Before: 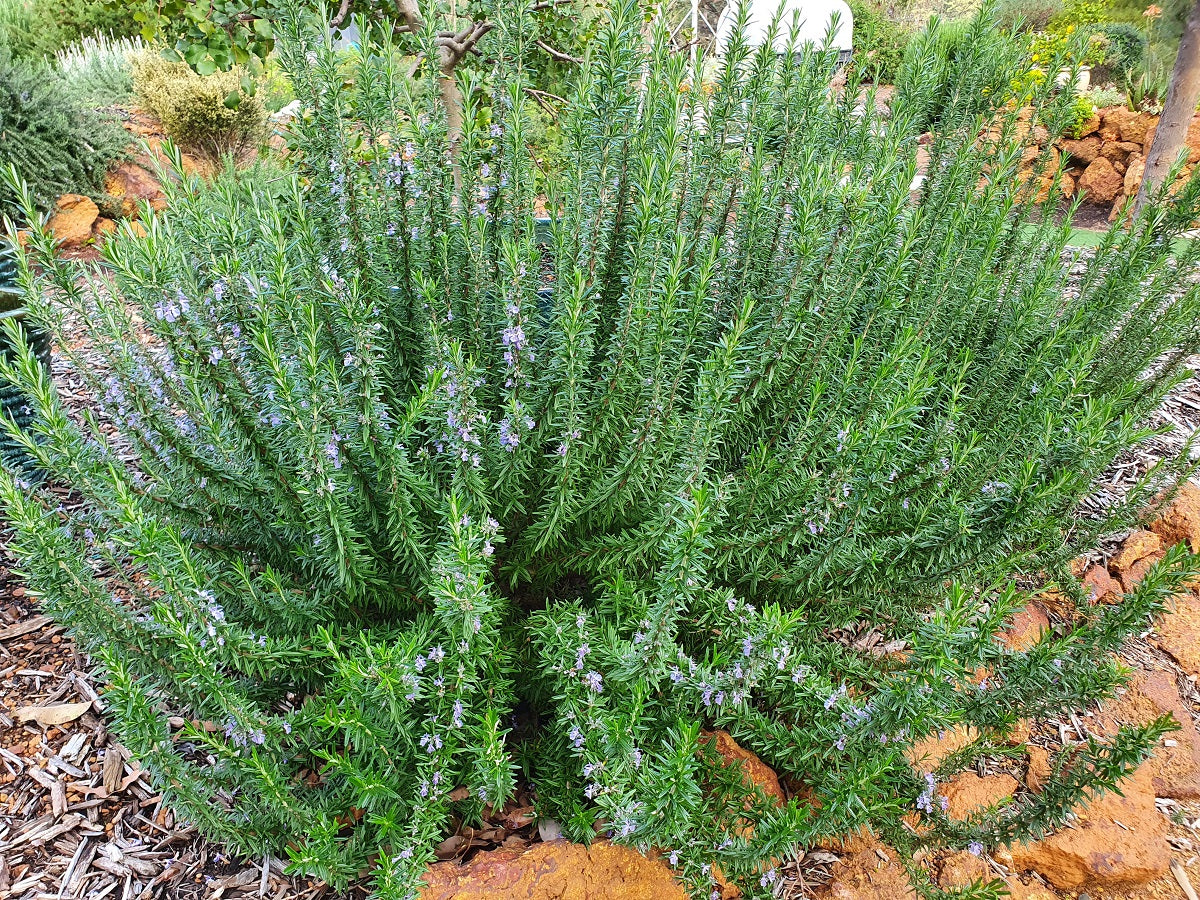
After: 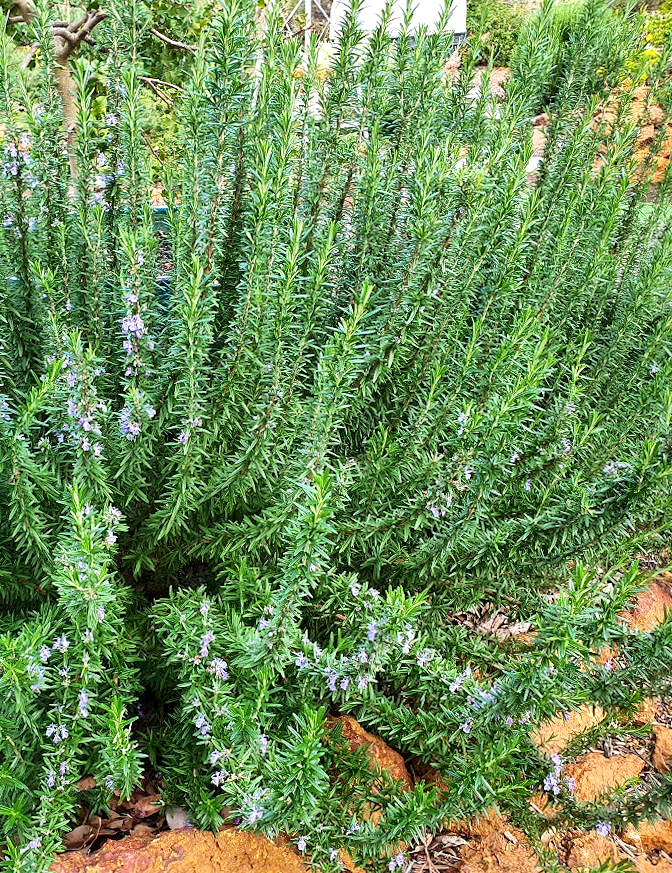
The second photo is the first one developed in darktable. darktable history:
exposure: exposure 0.178 EV, compensate exposure bias true, compensate highlight preservation false
crop: left 31.458%, top 0%, right 11.876%
haze removal: compatibility mode true, adaptive false
velvia: on, module defaults
local contrast: mode bilateral grid, contrast 20, coarseness 50, detail 171%, midtone range 0.2
rotate and perspective: rotation -1°, crop left 0.011, crop right 0.989, crop top 0.025, crop bottom 0.975
